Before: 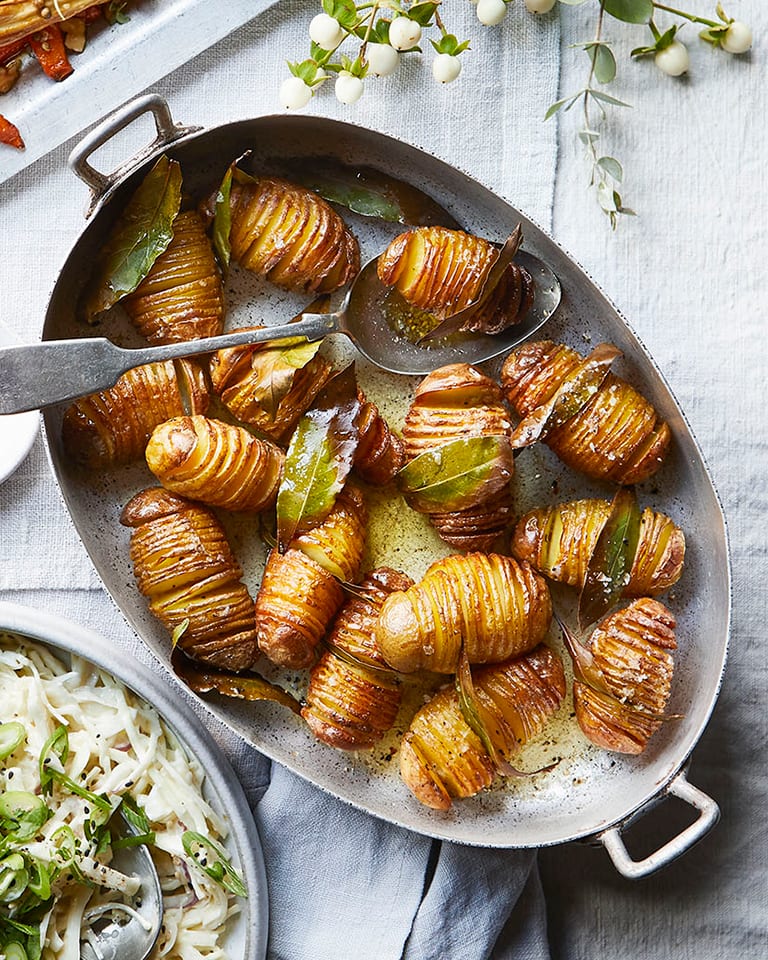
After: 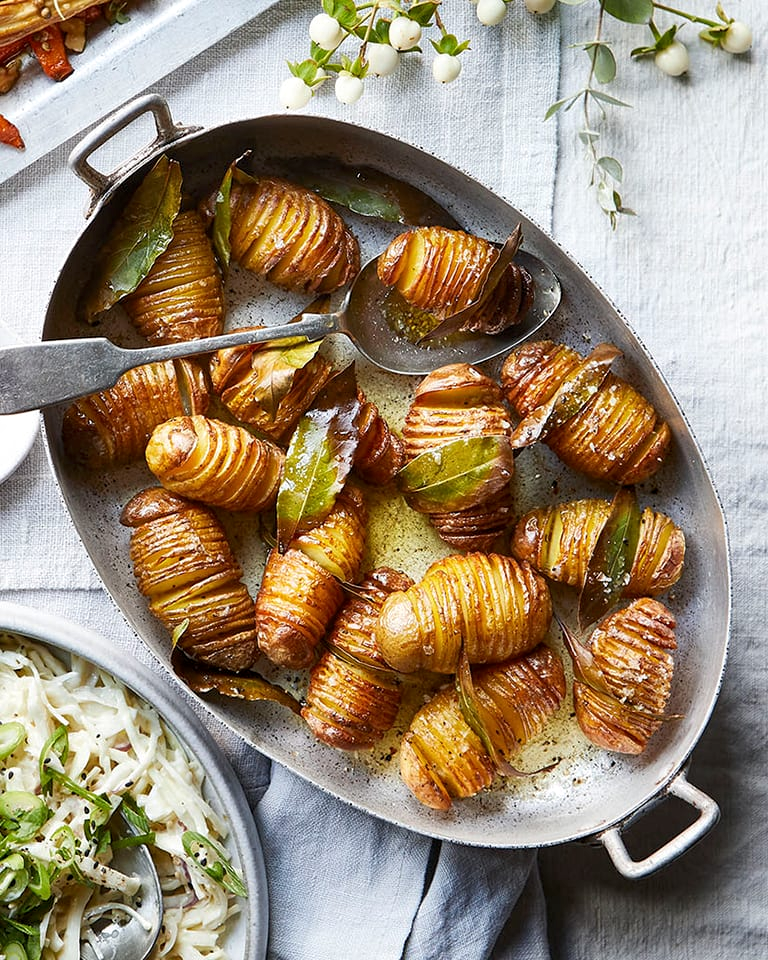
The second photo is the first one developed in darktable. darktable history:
local contrast: highlights 103%, shadows 101%, detail 119%, midtone range 0.2
